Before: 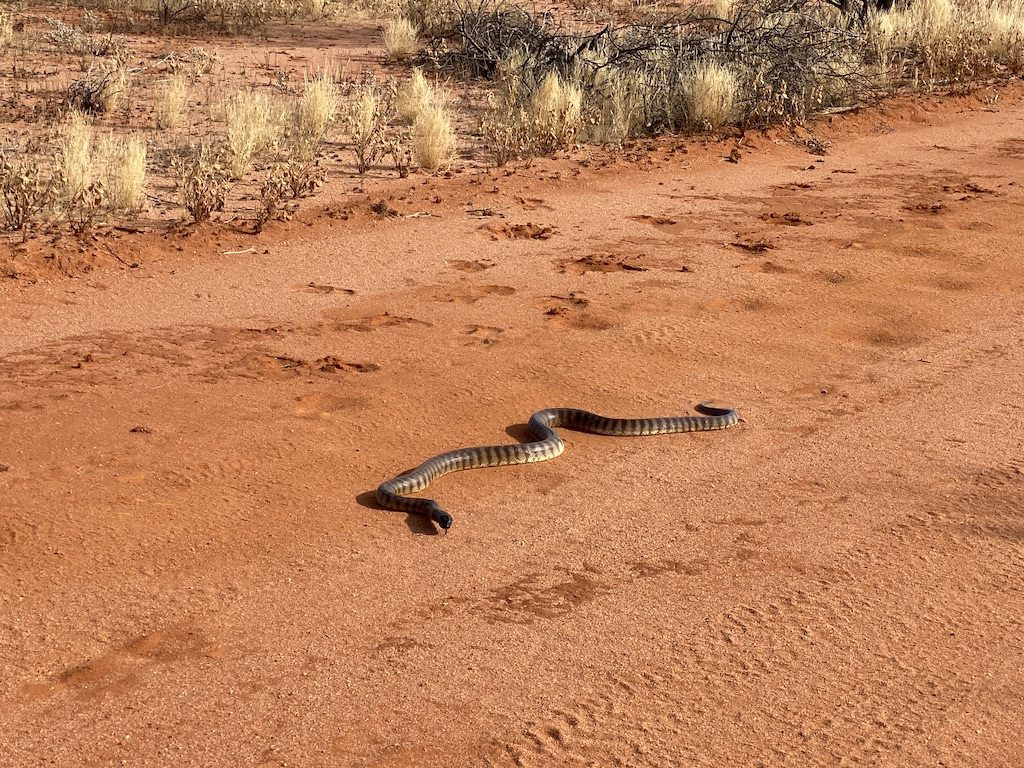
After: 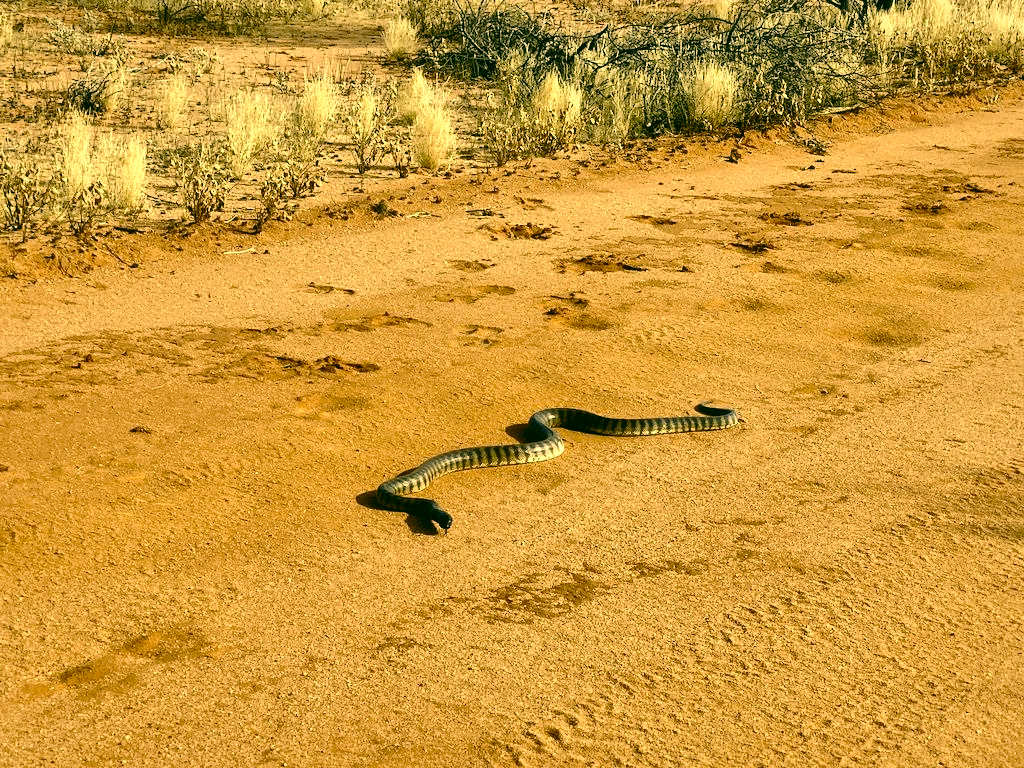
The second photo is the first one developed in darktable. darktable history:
local contrast: mode bilateral grid, contrast 24, coarseness 59, detail 151%, midtone range 0.2
color correction: highlights a* 5.63, highlights b* 33.23, shadows a* -26.64, shadows b* 3.94
tone curve: curves: ch0 [(0, 0) (0.003, 0.015) (0.011, 0.019) (0.025, 0.027) (0.044, 0.041) (0.069, 0.055) (0.1, 0.079) (0.136, 0.099) (0.177, 0.149) (0.224, 0.216) (0.277, 0.292) (0.335, 0.383) (0.399, 0.474) (0.468, 0.556) (0.543, 0.632) (0.623, 0.711) (0.709, 0.789) (0.801, 0.871) (0.898, 0.944) (1, 1)], preserve colors none
